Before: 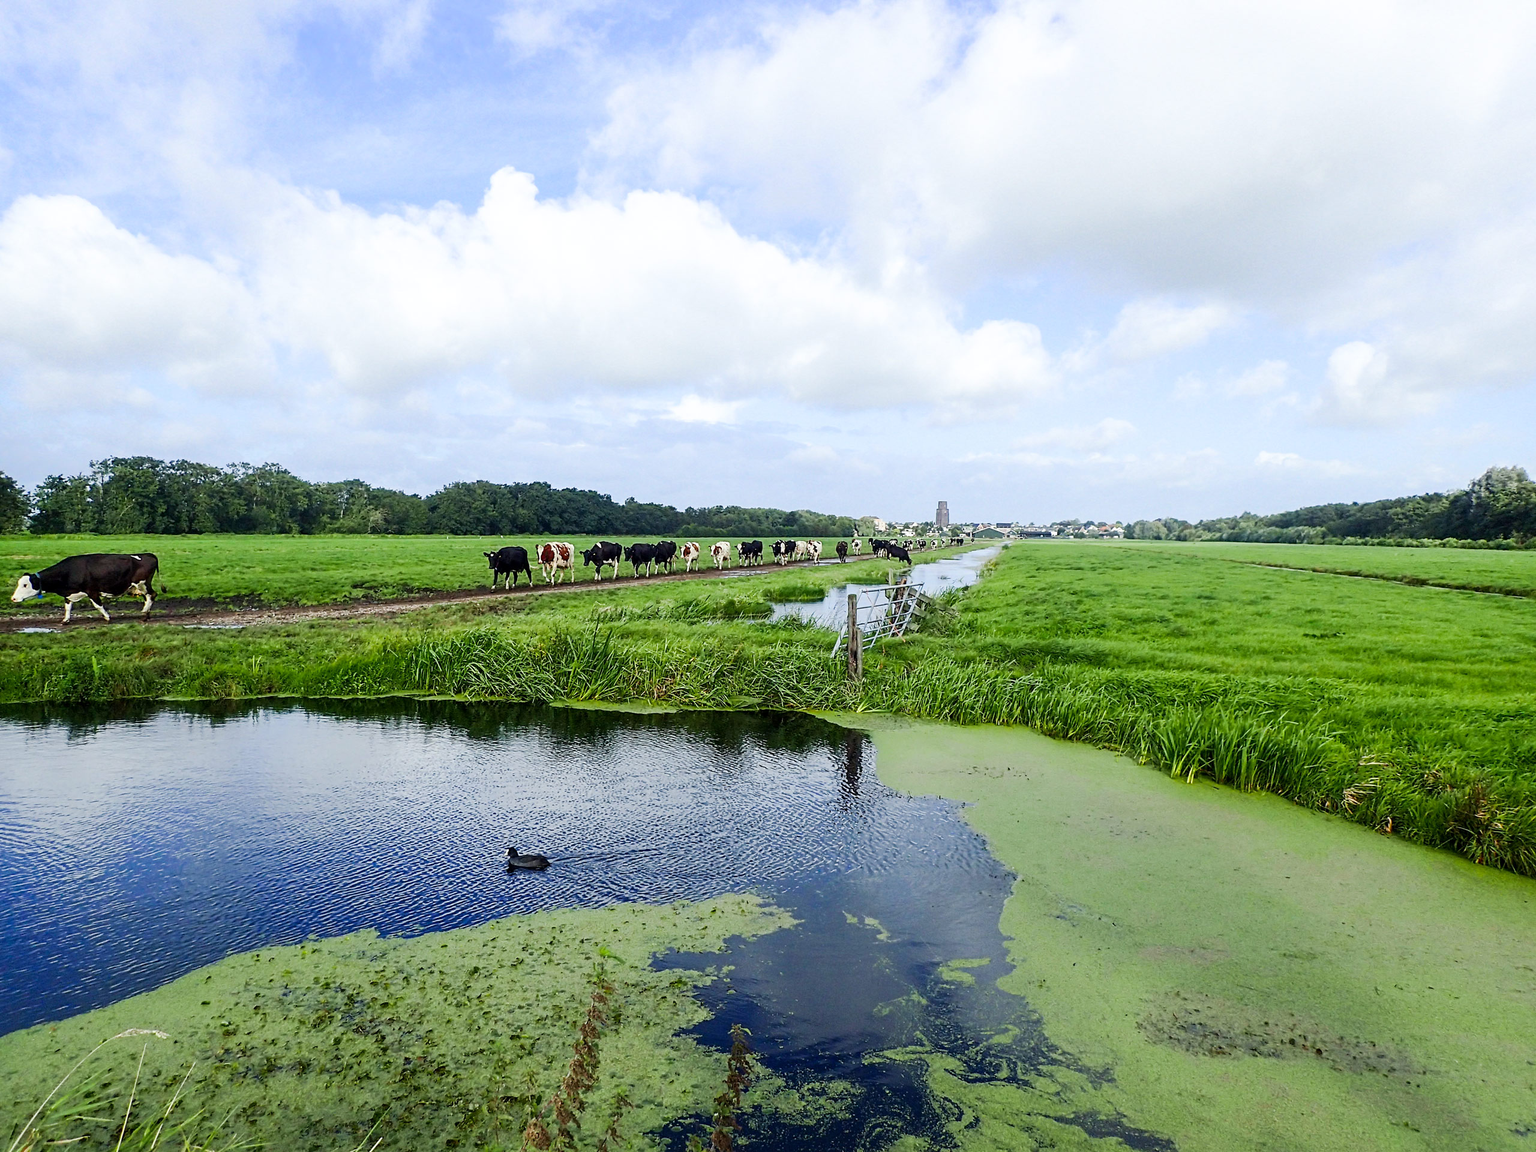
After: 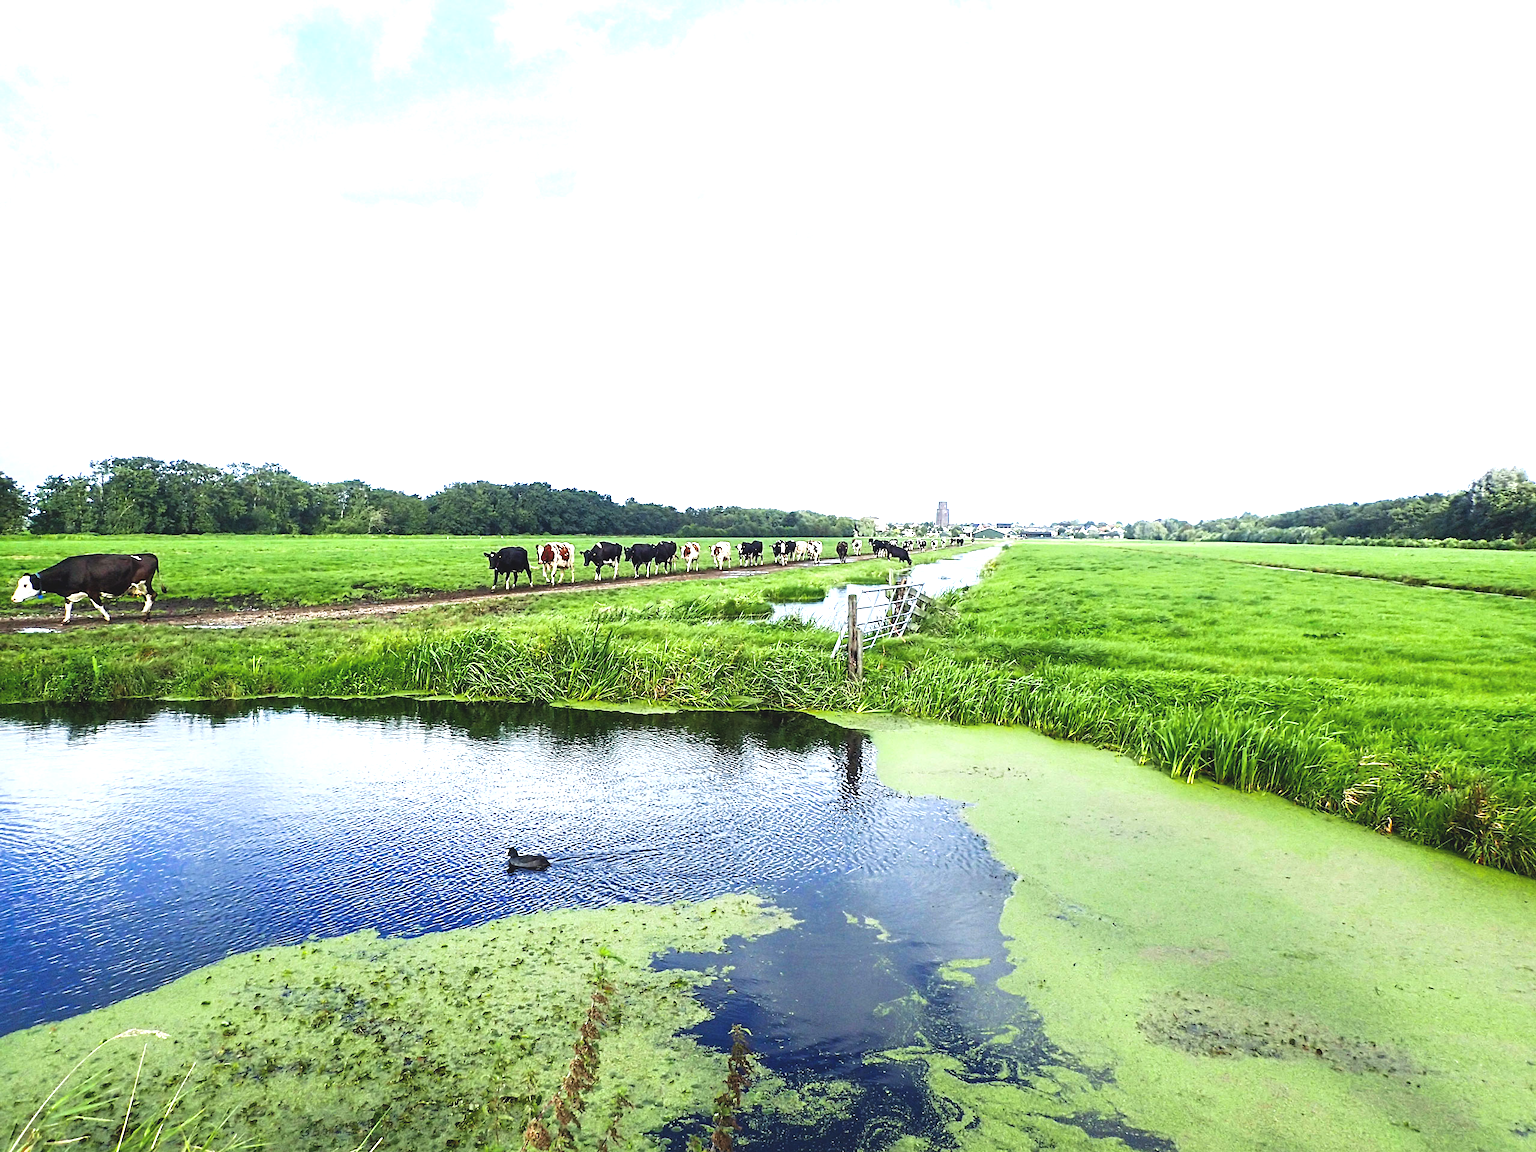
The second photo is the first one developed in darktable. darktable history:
exposure: black level correction -0.005, exposure 1.003 EV, compensate highlight preservation false
